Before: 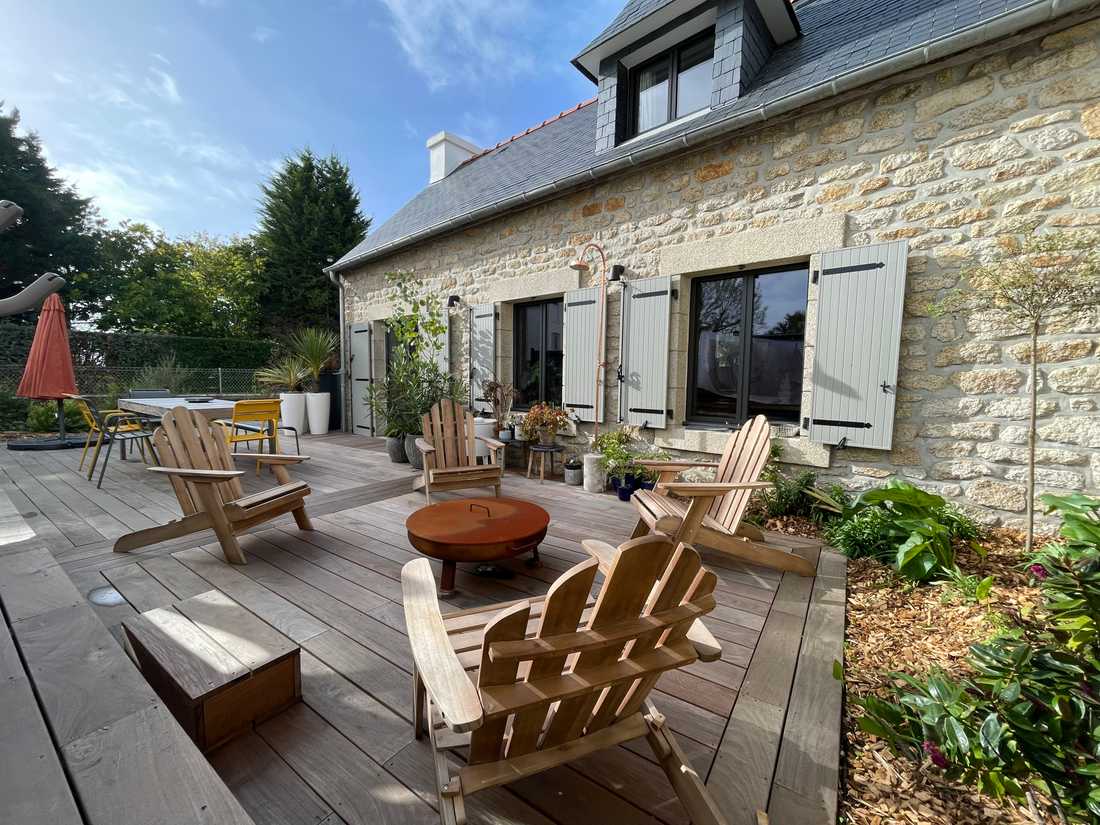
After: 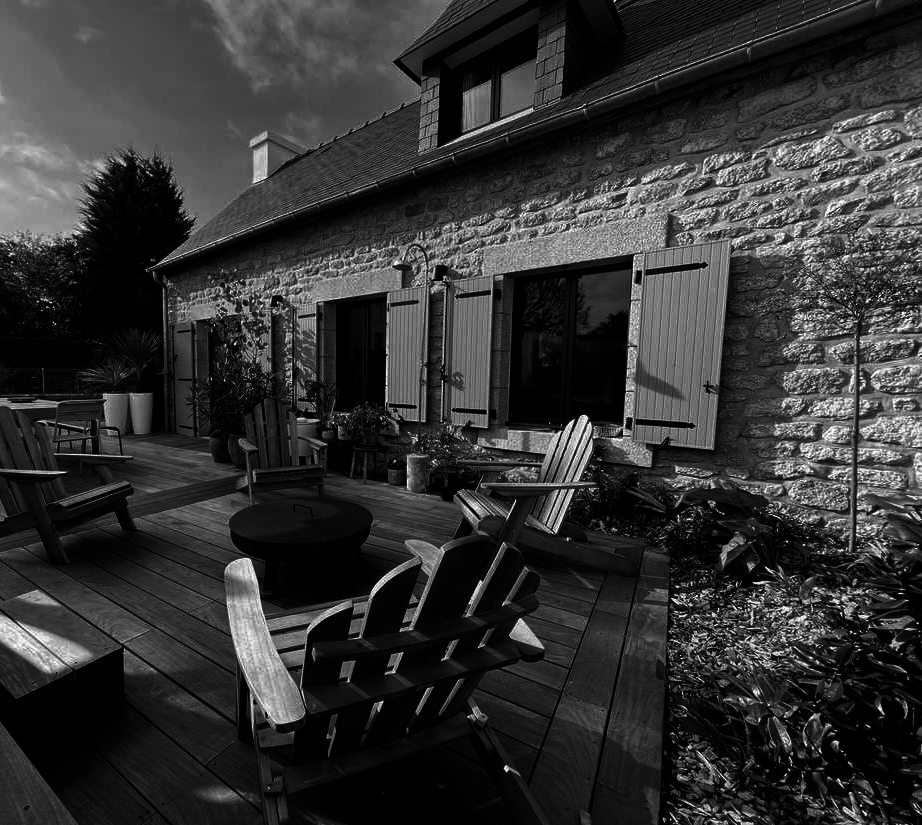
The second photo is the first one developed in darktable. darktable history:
crop: left 16.145%
contrast brightness saturation: contrast 0.02, brightness -1, saturation -1
shadows and highlights: radius 334.93, shadows 63.48, highlights 6.06, compress 87.7%, highlights color adjustment 39.73%, soften with gaussian
